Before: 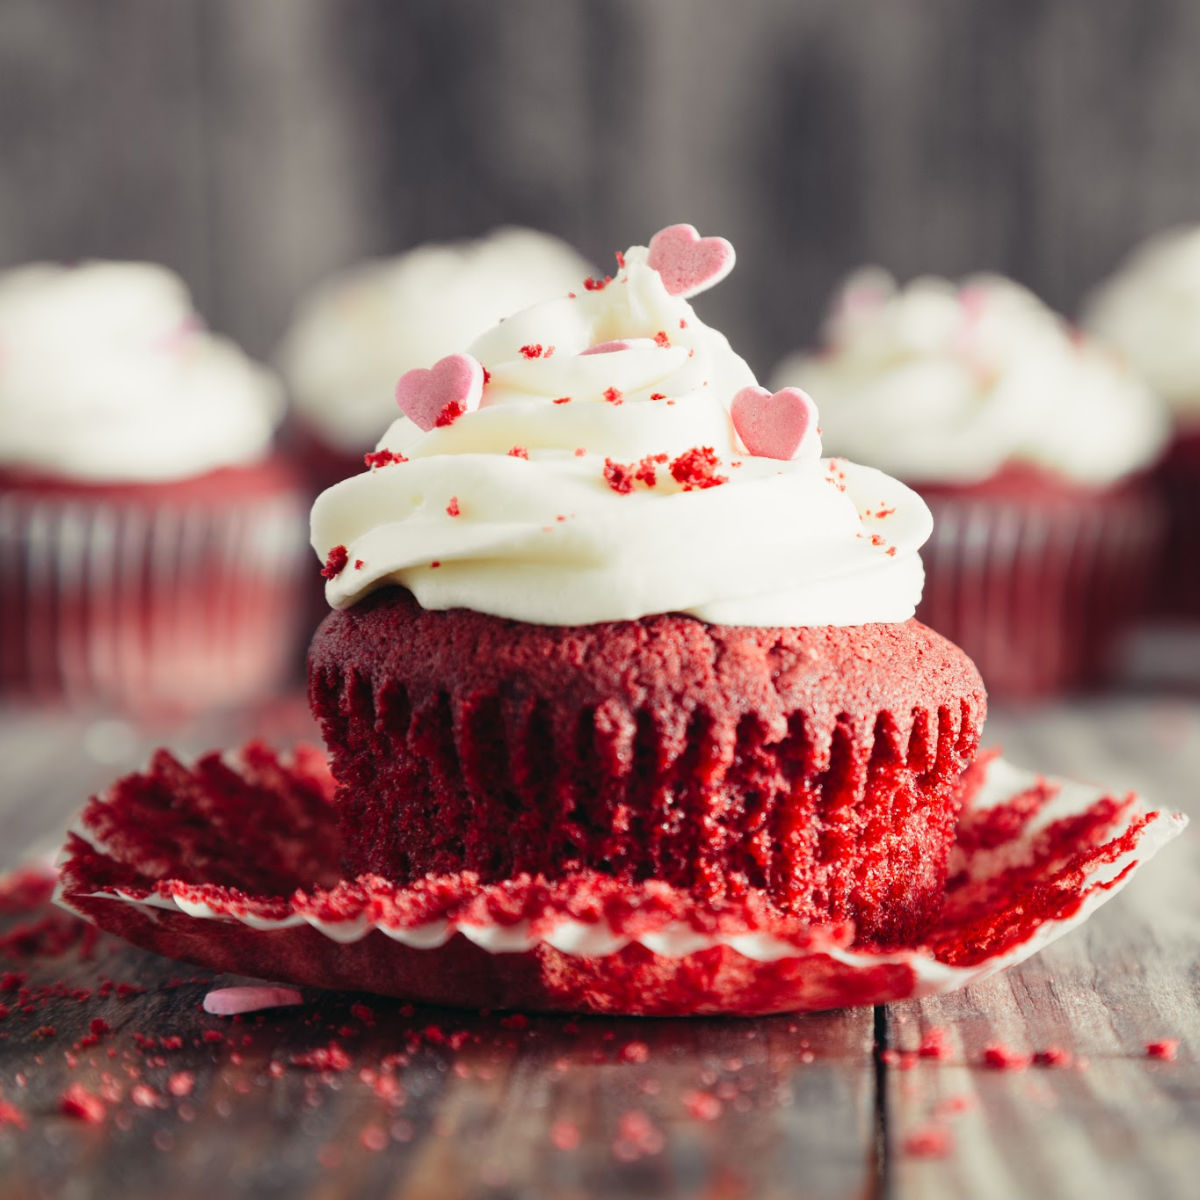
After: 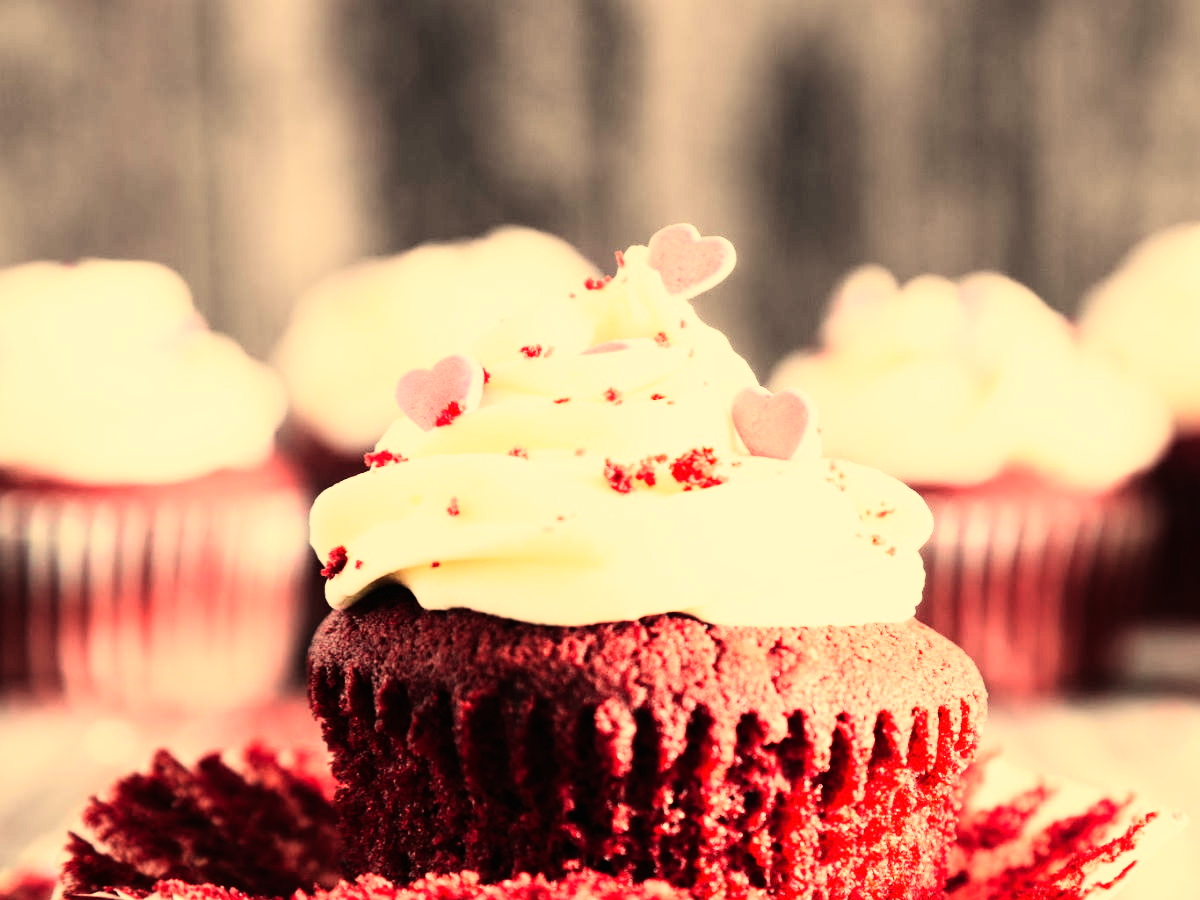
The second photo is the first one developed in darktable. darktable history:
white balance: red 1.138, green 0.996, blue 0.812
crop: bottom 24.988%
rgb curve: curves: ch0 [(0, 0) (0.21, 0.15) (0.24, 0.21) (0.5, 0.75) (0.75, 0.96) (0.89, 0.99) (1, 1)]; ch1 [(0, 0.02) (0.21, 0.13) (0.25, 0.2) (0.5, 0.67) (0.75, 0.9) (0.89, 0.97) (1, 1)]; ch2 [(0, 0.02) (0.21, 0.13) (0.25, 0.2) (0.5, 0.67) (0.75, 0.9) (0.89, 0.97) (1, 1)], compensate middle gray true
